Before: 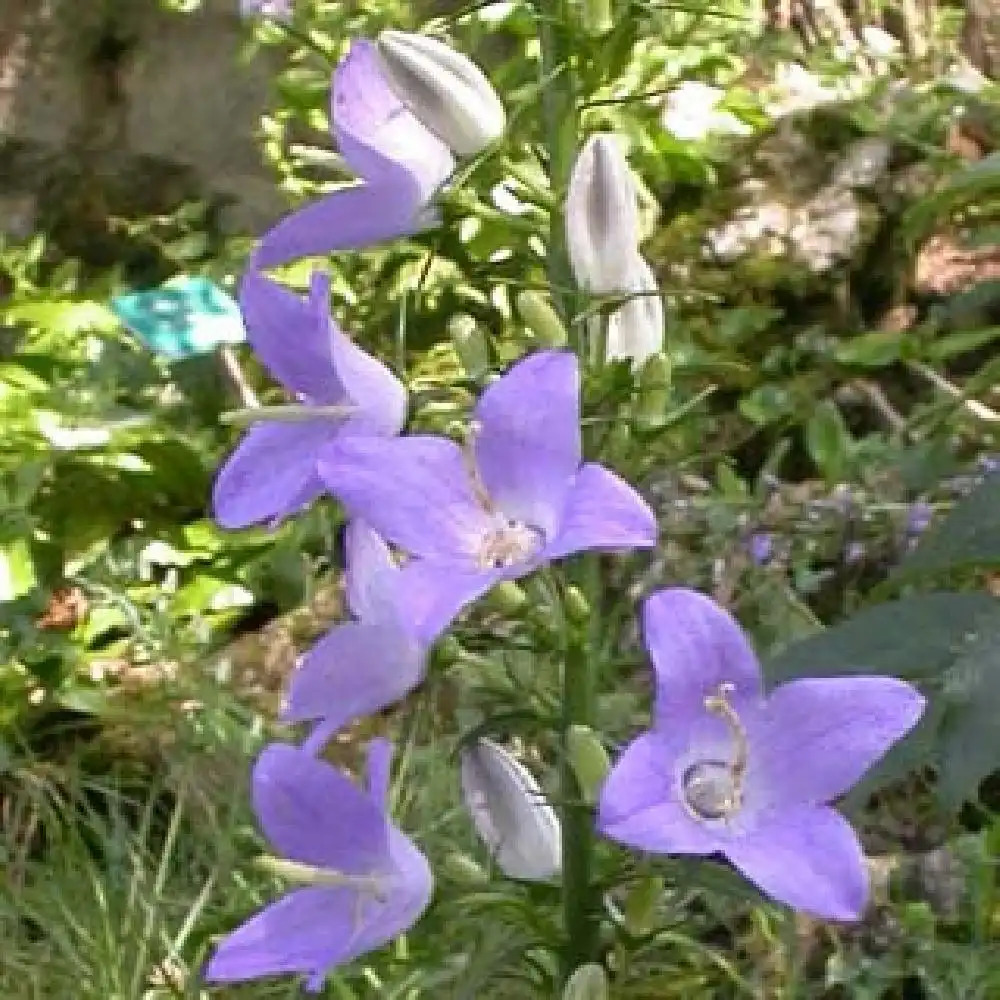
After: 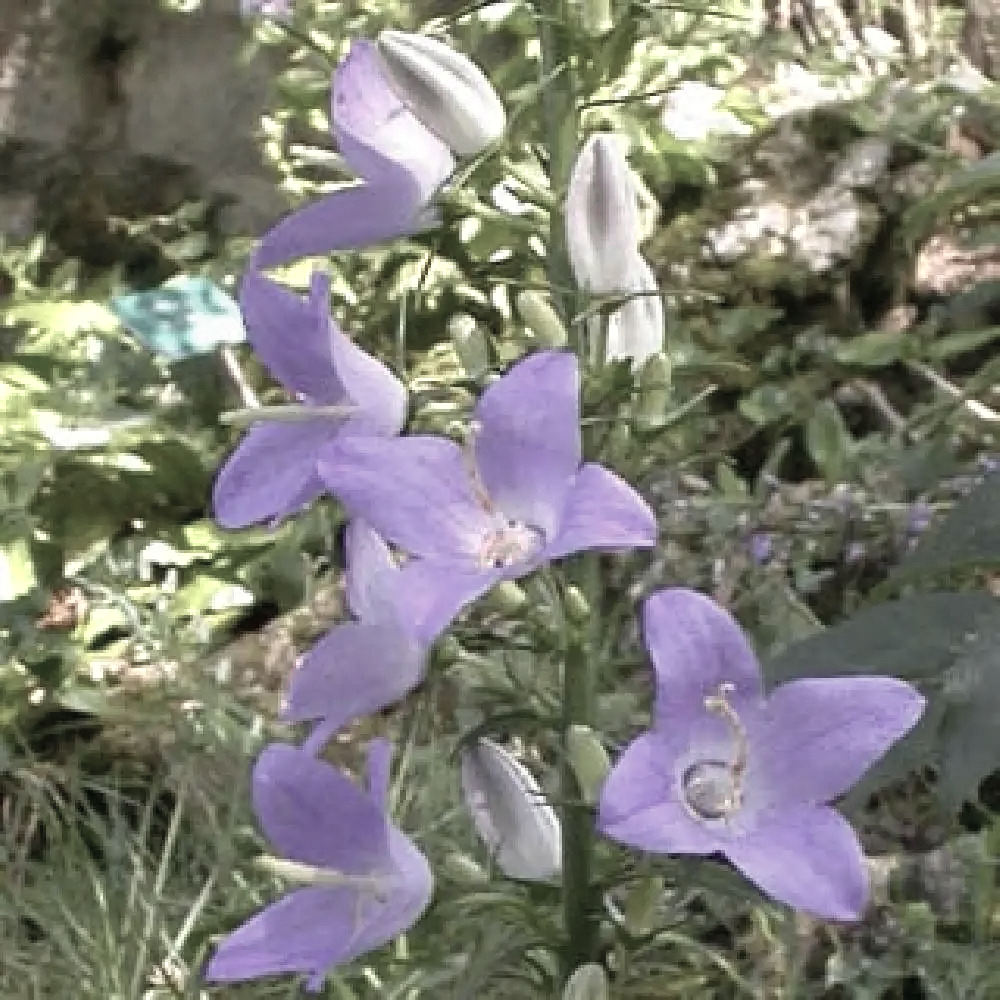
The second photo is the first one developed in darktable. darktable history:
color zones: curves: ch0 [(0, 0.6) (0.129, 0.585) (0.193, 0.596) (0.429, 0.5) (0.571, 0.5) (0.714, 0.5) (0.857, 0.5) (1, 0.6)]; ch1 [(0, 0.453) (0.112, 0.245) (0.213, 0.252) (0.429, 0.233) (0.571, 0.231) (0.683, 0.242) (0.857, 0.296) (1, 0.453)]
